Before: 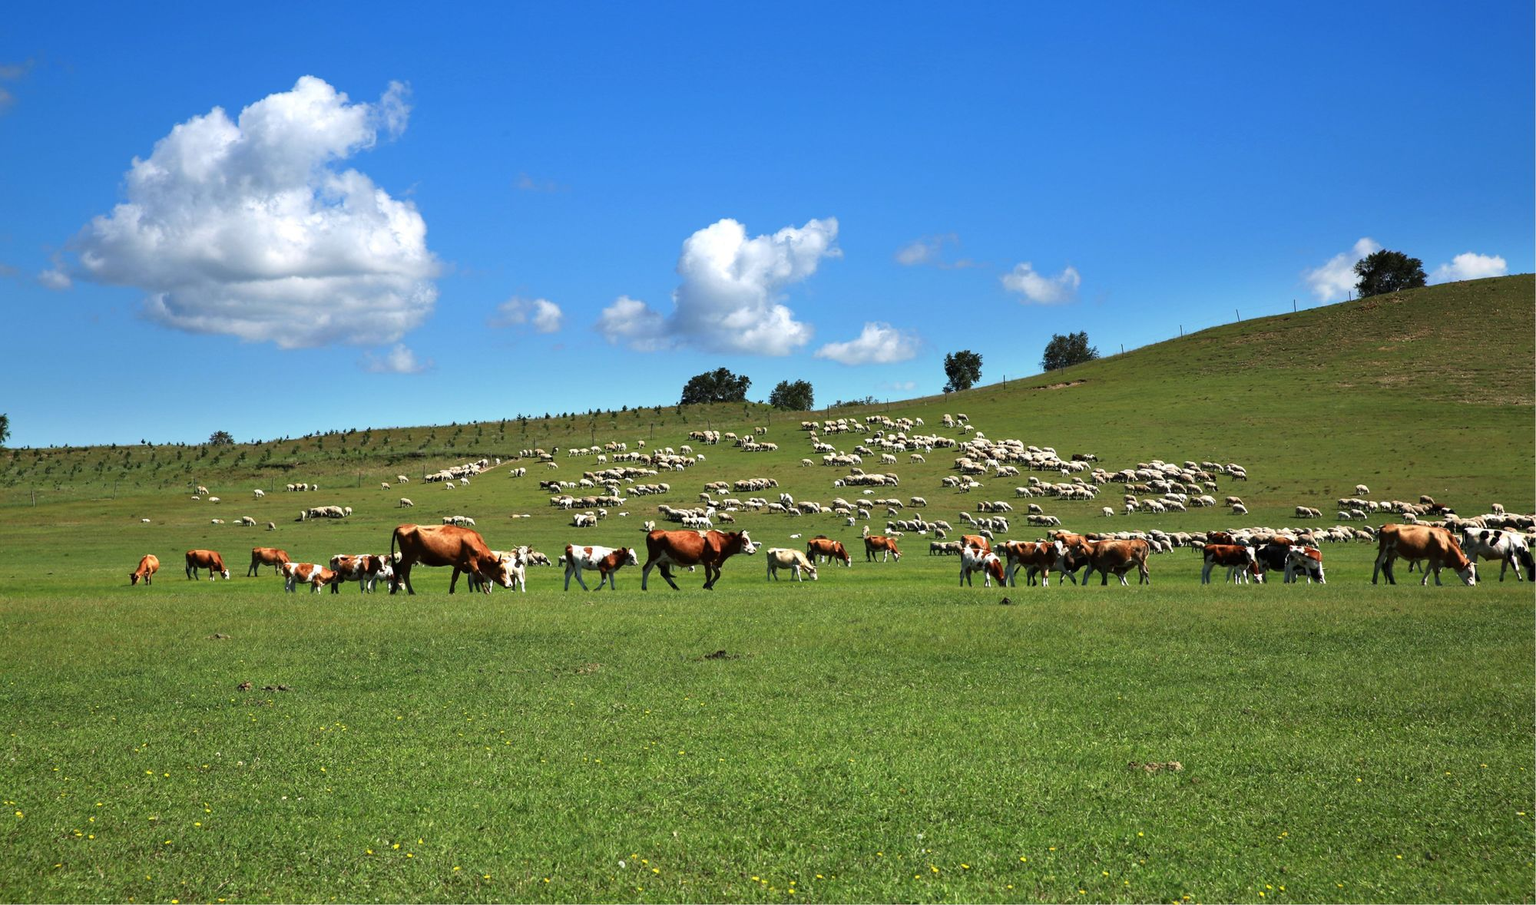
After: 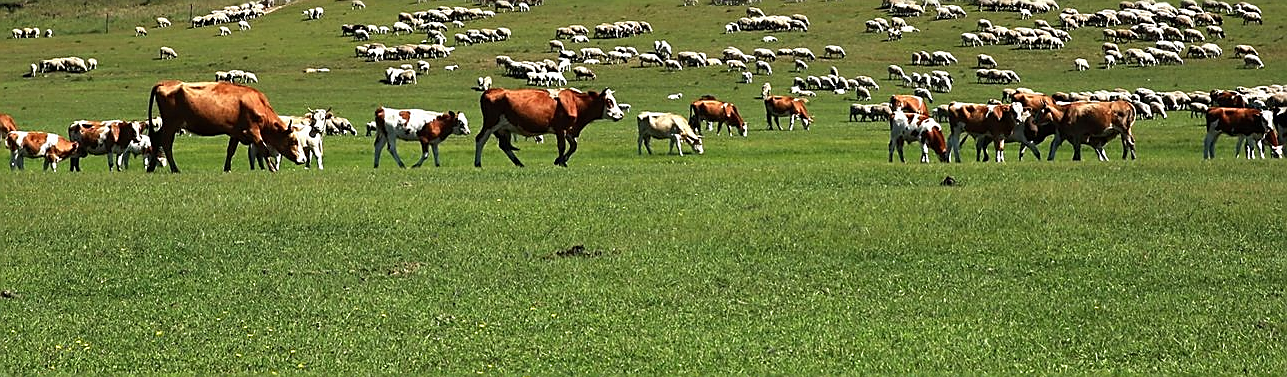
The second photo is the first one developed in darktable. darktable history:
sharpen: radius 1.4, amount 1.25, threshold 0.7
crop: left 18.091%, top 51.13%, right 17.525%, bottom 16.85%
